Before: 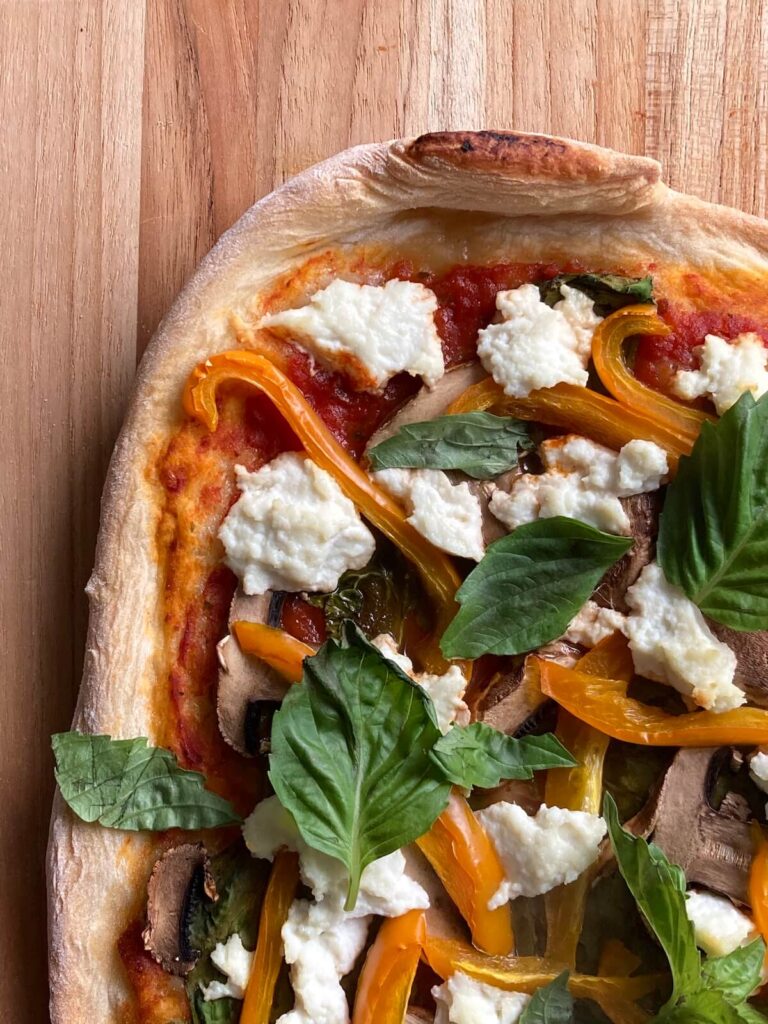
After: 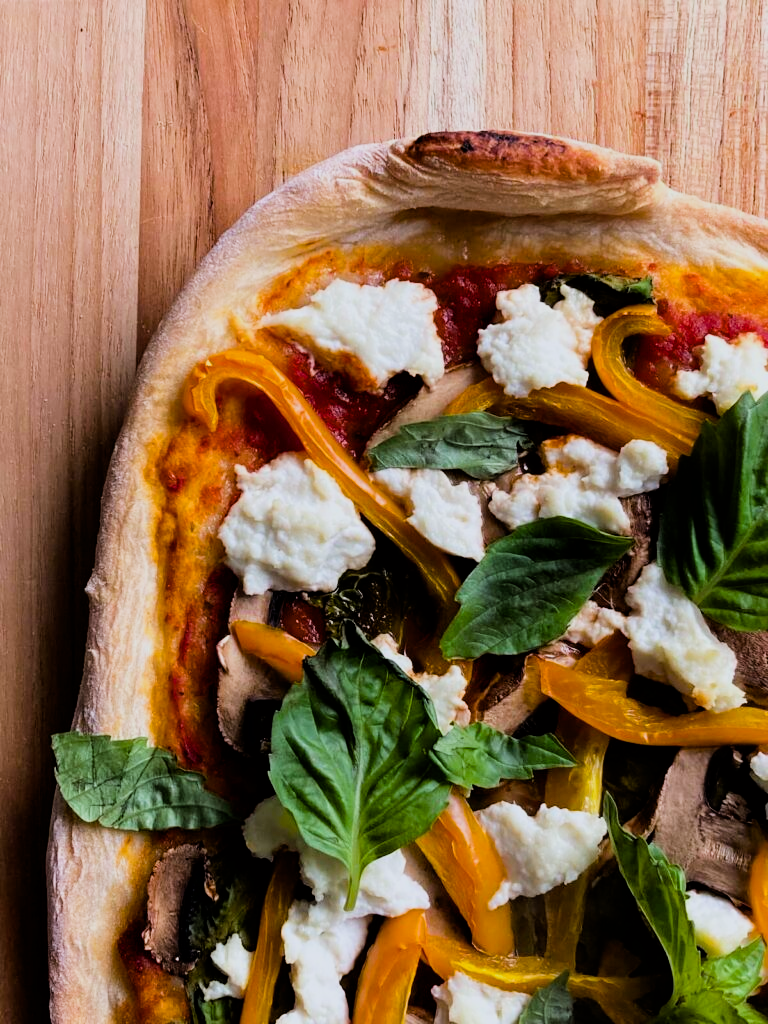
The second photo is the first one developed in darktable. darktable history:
filmic rgb: black relative exposure -5 EV, hardness 2.88, contrast 1.3, highlights saturation mix -30%
color balance rgb: perceptual saturation grading › global saturation 30%, global vibrance 20%
white balance: red 0.967, blue 1.049
